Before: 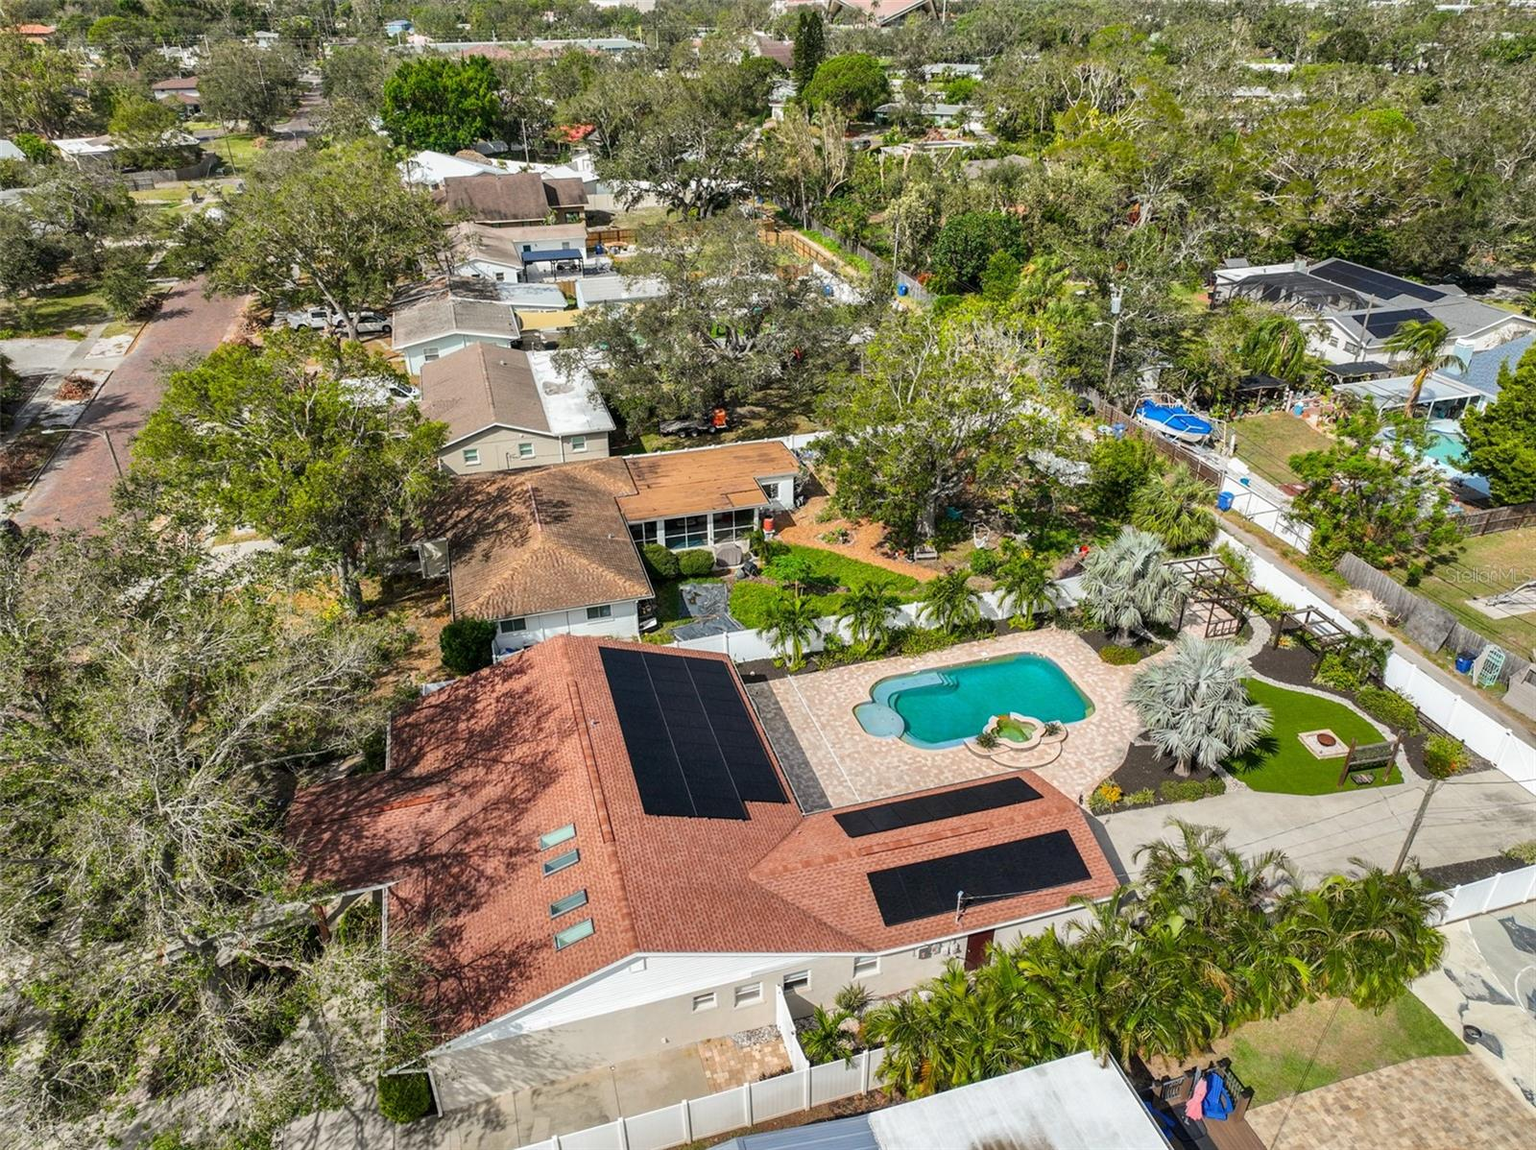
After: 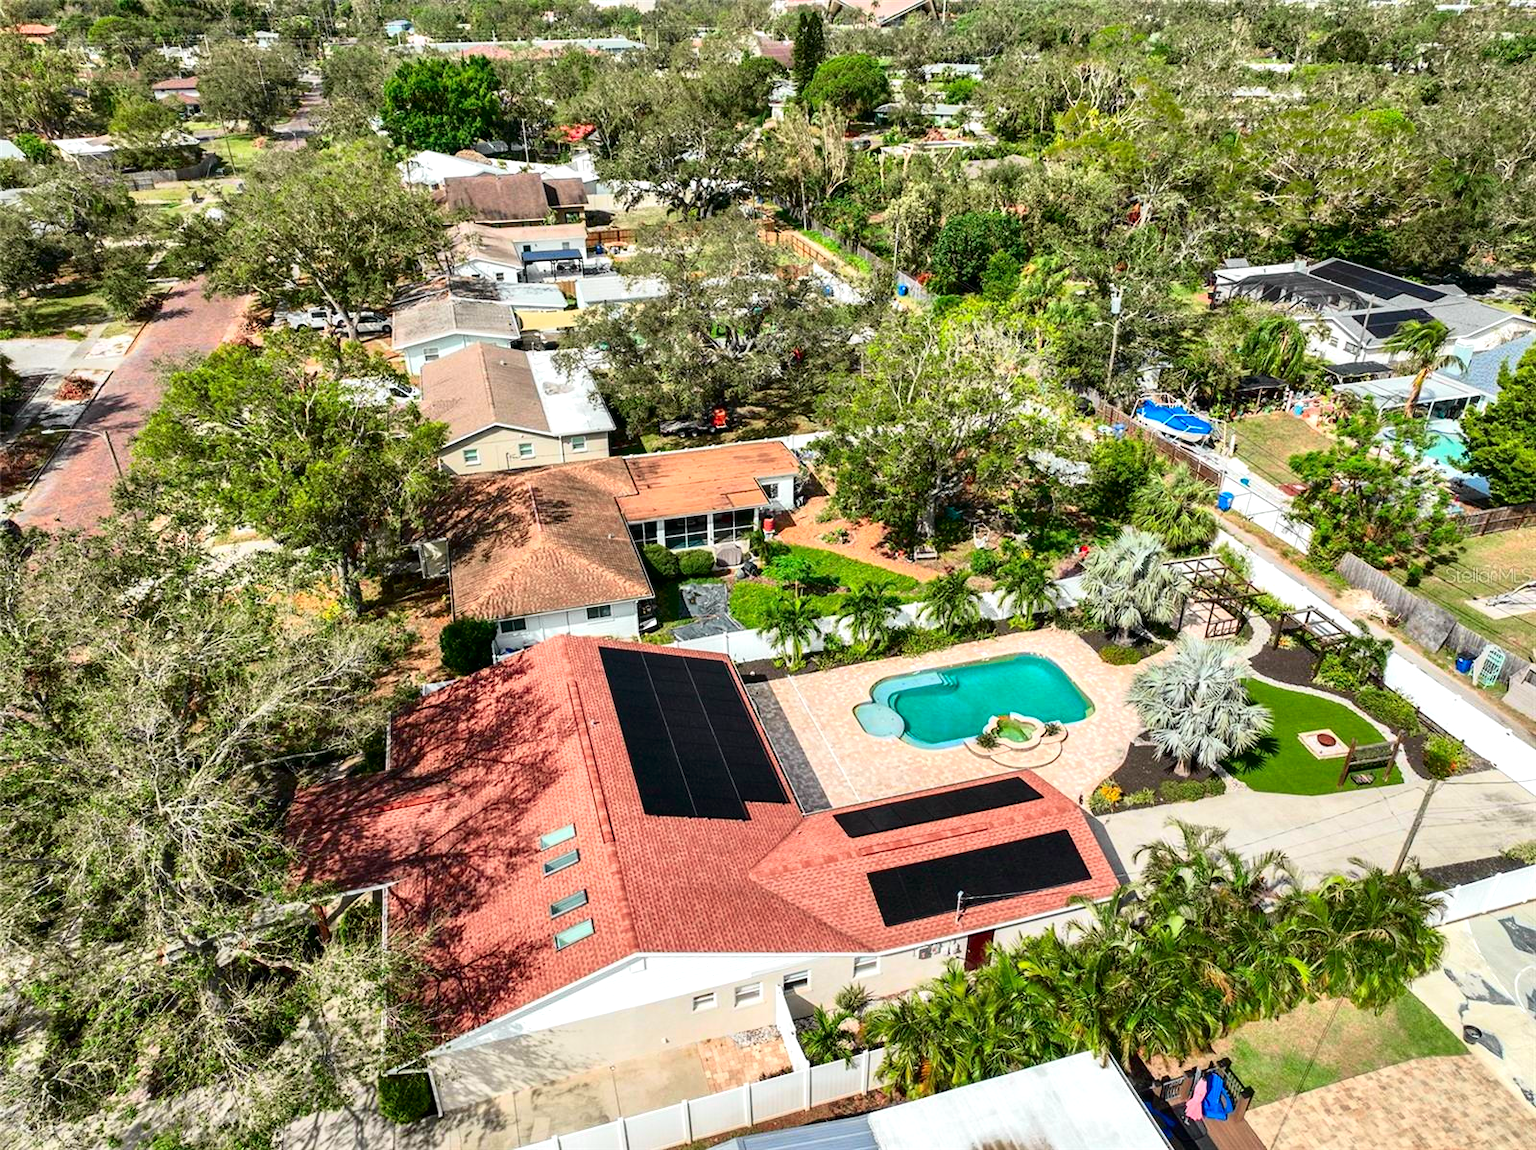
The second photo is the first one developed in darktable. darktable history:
tone curve: curves: ch0 [(0, 0) (0.058, 0.027) (0.214, 0.183) (0.304, 0.288) (0.561, 0.554) (0.687, 0.677) (0.768, 0.768) (0.858, 0.861) (0.986, 0.957)]; ch1 [(0, 0) (0.172, 0.123) (0.312, 0.296) (0.437, 0.429) (0.471, 0.469) (0.502, 0.5) (0.513, 0.515) (0.583, 0.604) (0.631, 0.659) (0.703, 0.721) (0.889, 0.924) (1, 1)]; ch2 [(0, 0) (0.411, 0.424) (0.485, 0.497) (0.502, 0.5) (0.517, 0.511) (0.566, 0.573) (0.622, 0.613) (0.709, 0.677) (1, 1)], color space Lab, independent channels, preserve colors none
contrast brightness saturation: contrast 0.13, brightness -0.05, saturation 0.16
exposure: black level correction 0, exposure 0.5 EV, compensate highlight preservation false
